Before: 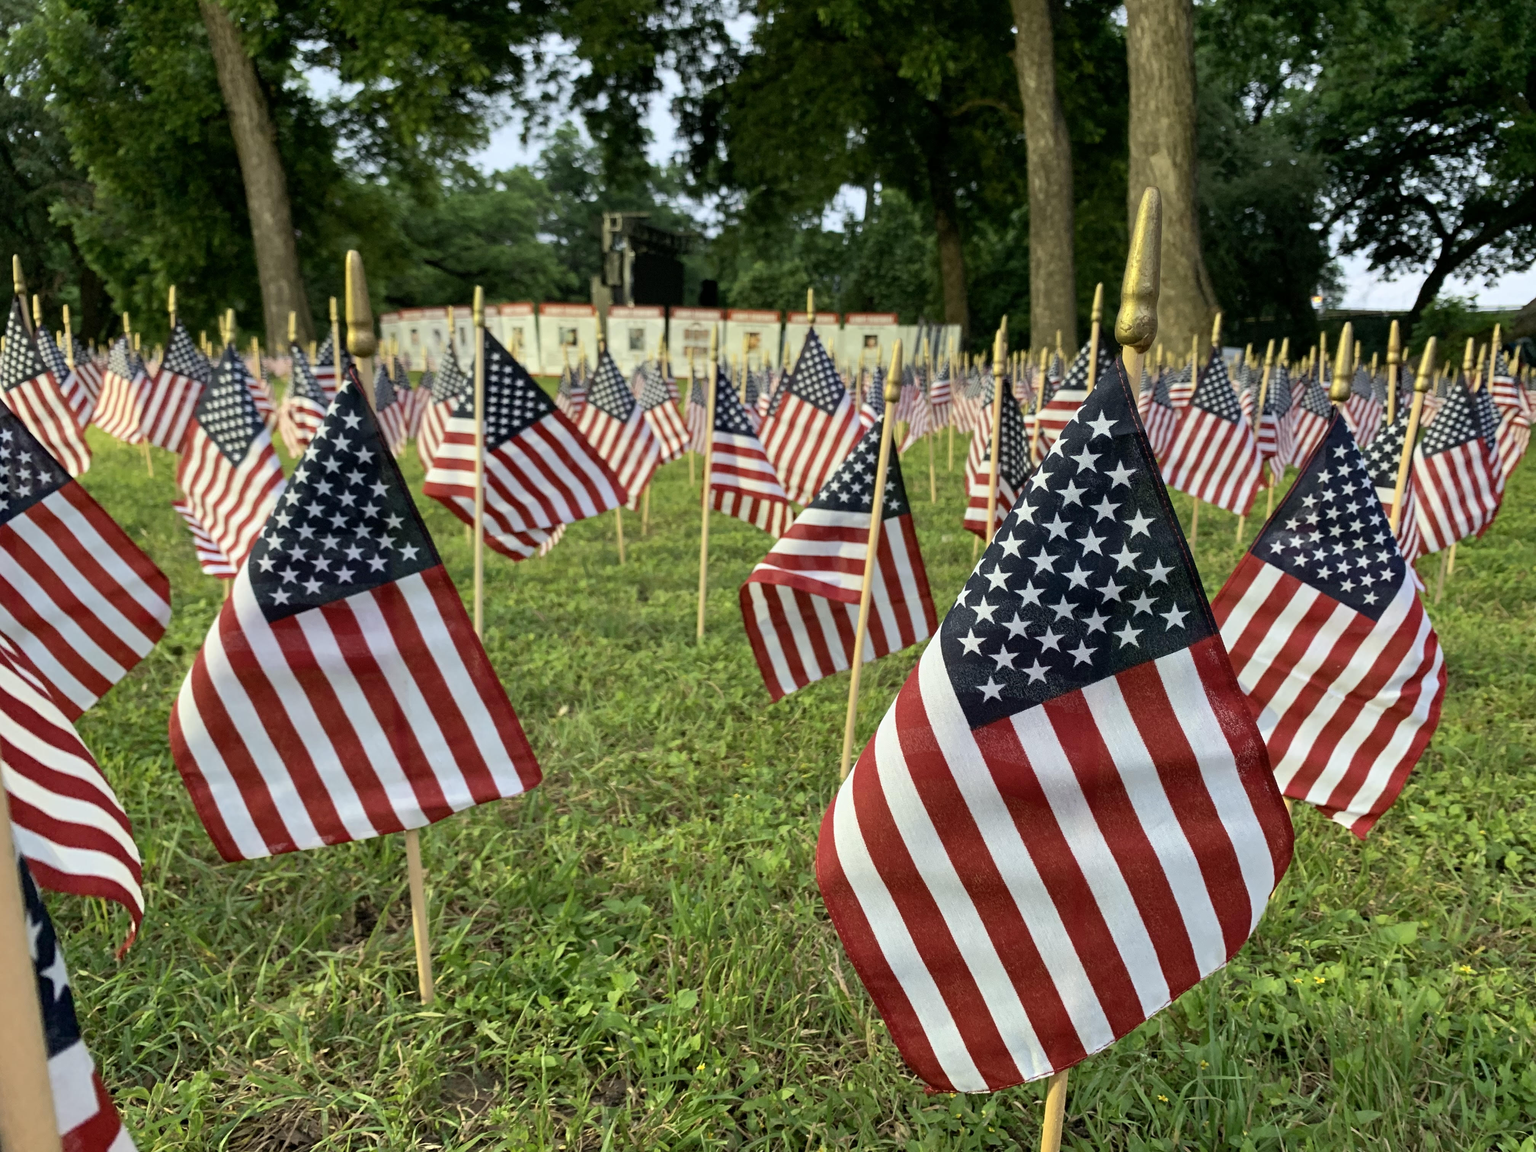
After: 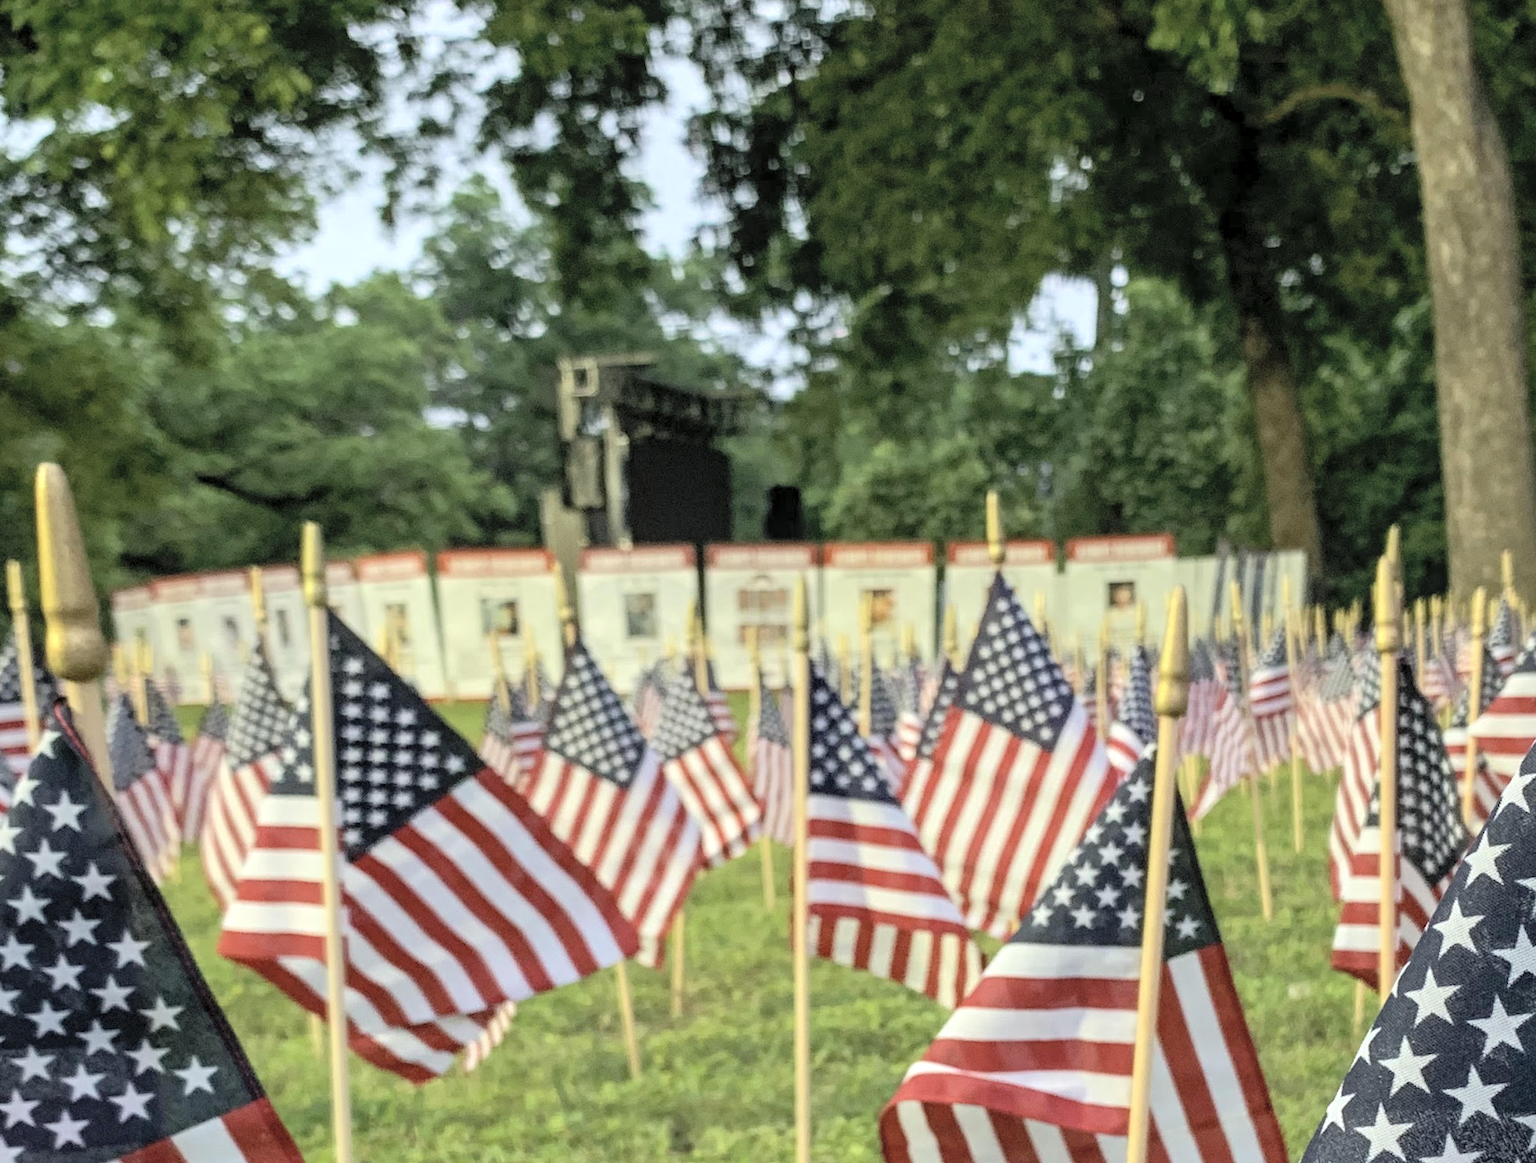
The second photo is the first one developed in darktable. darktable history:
contrast brightness saturation: brightness 0.28
crop: left 19.556%, right 30.401%, bottom 46.458%
rotate and perspective: rotation -3°, crop left 0.031, crop right 0.968, crop top 0.07, crop bottom 0.93
local contrast: on, module defaults
